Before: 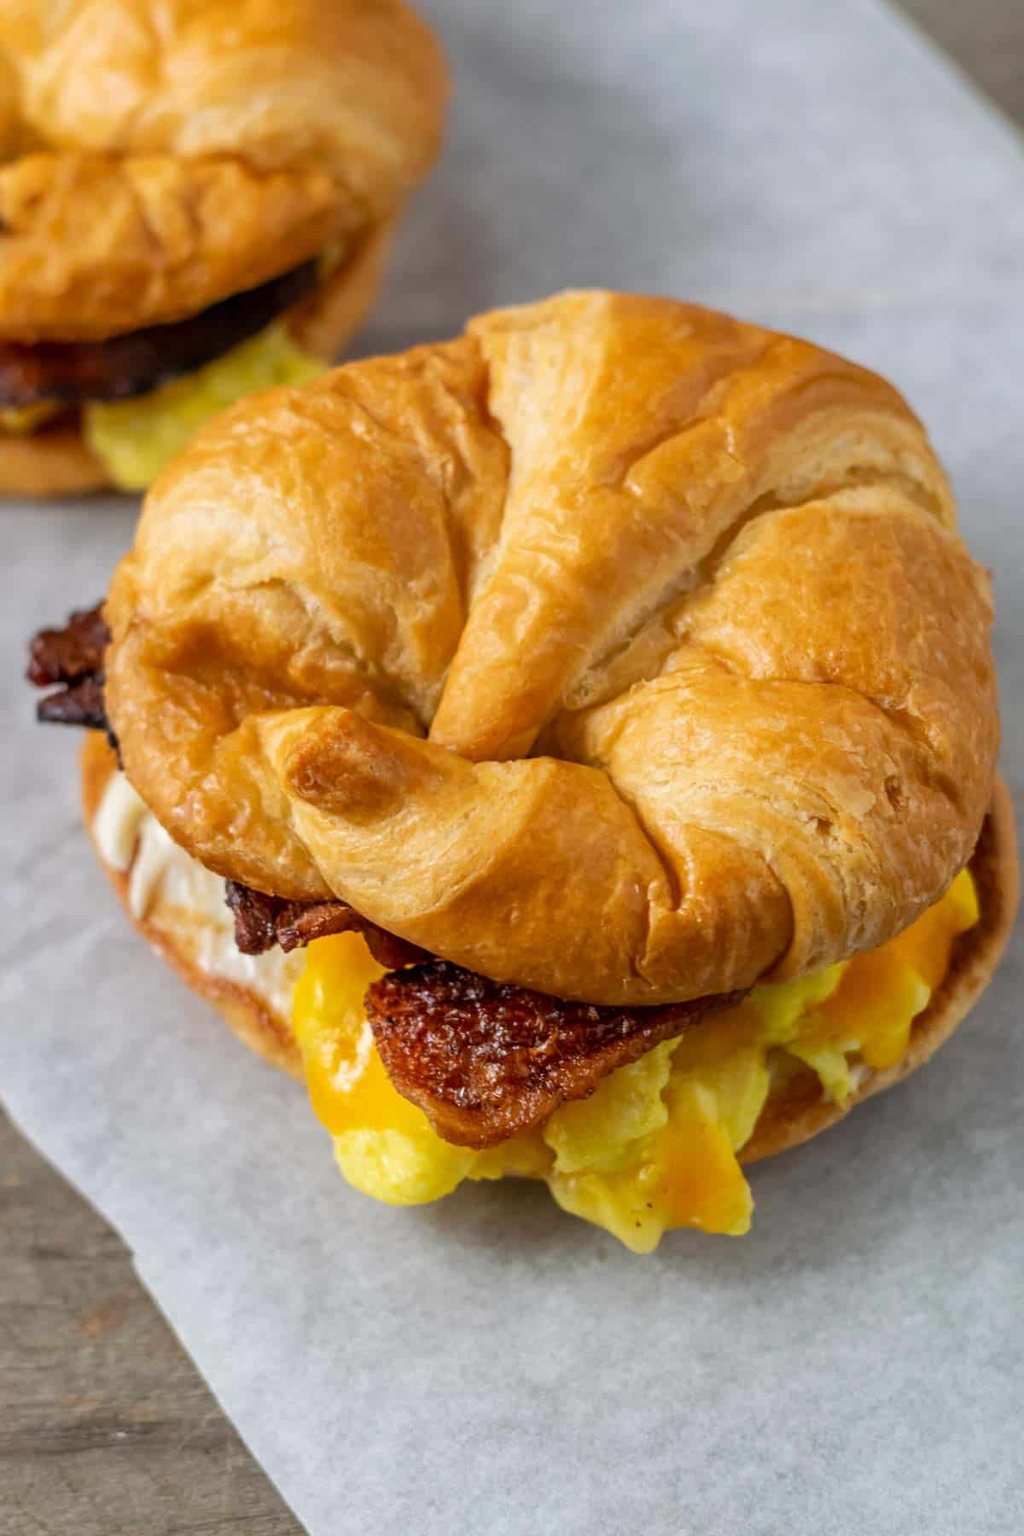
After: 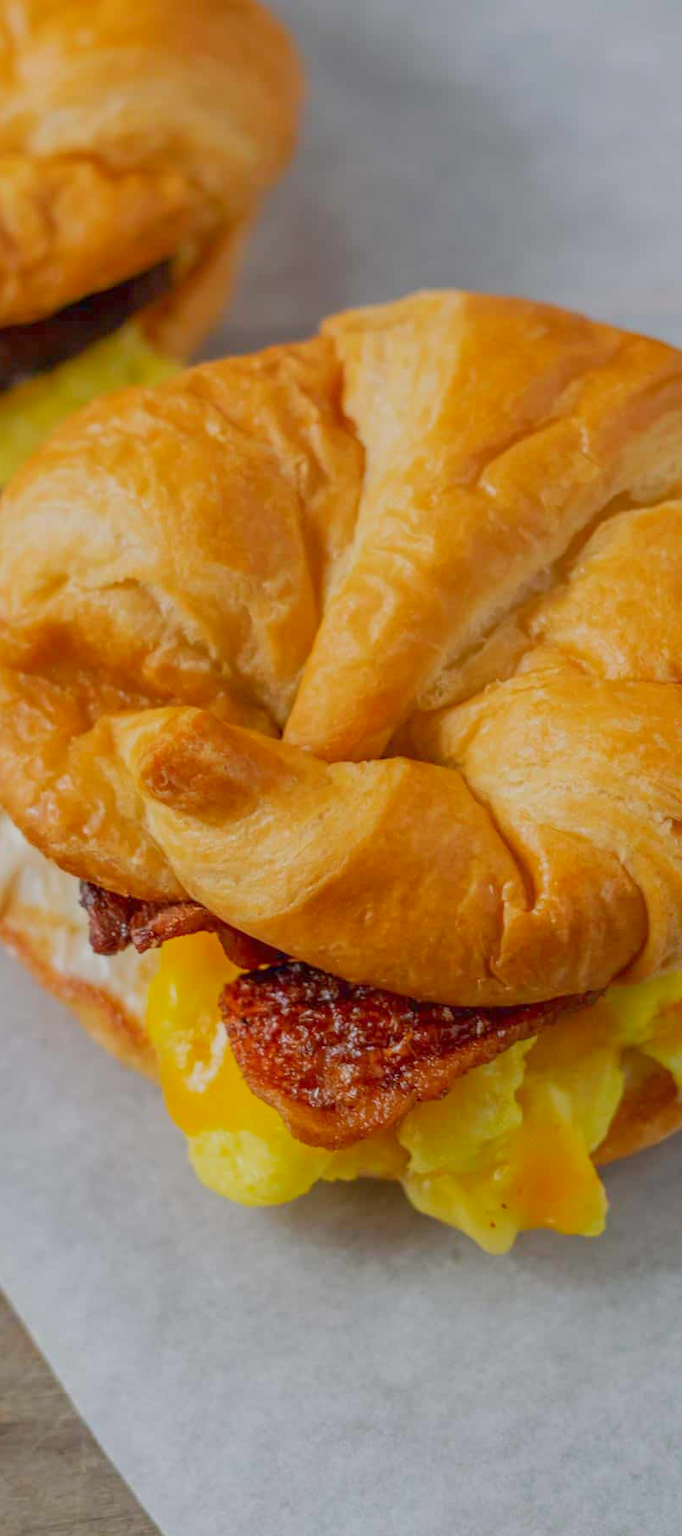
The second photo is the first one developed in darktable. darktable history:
contrast brightness saturation: contrast 0.04, saturation 0.07
color balance rgb: contrast -30%
crop and rotate: left 14.292%, right 19.041%
